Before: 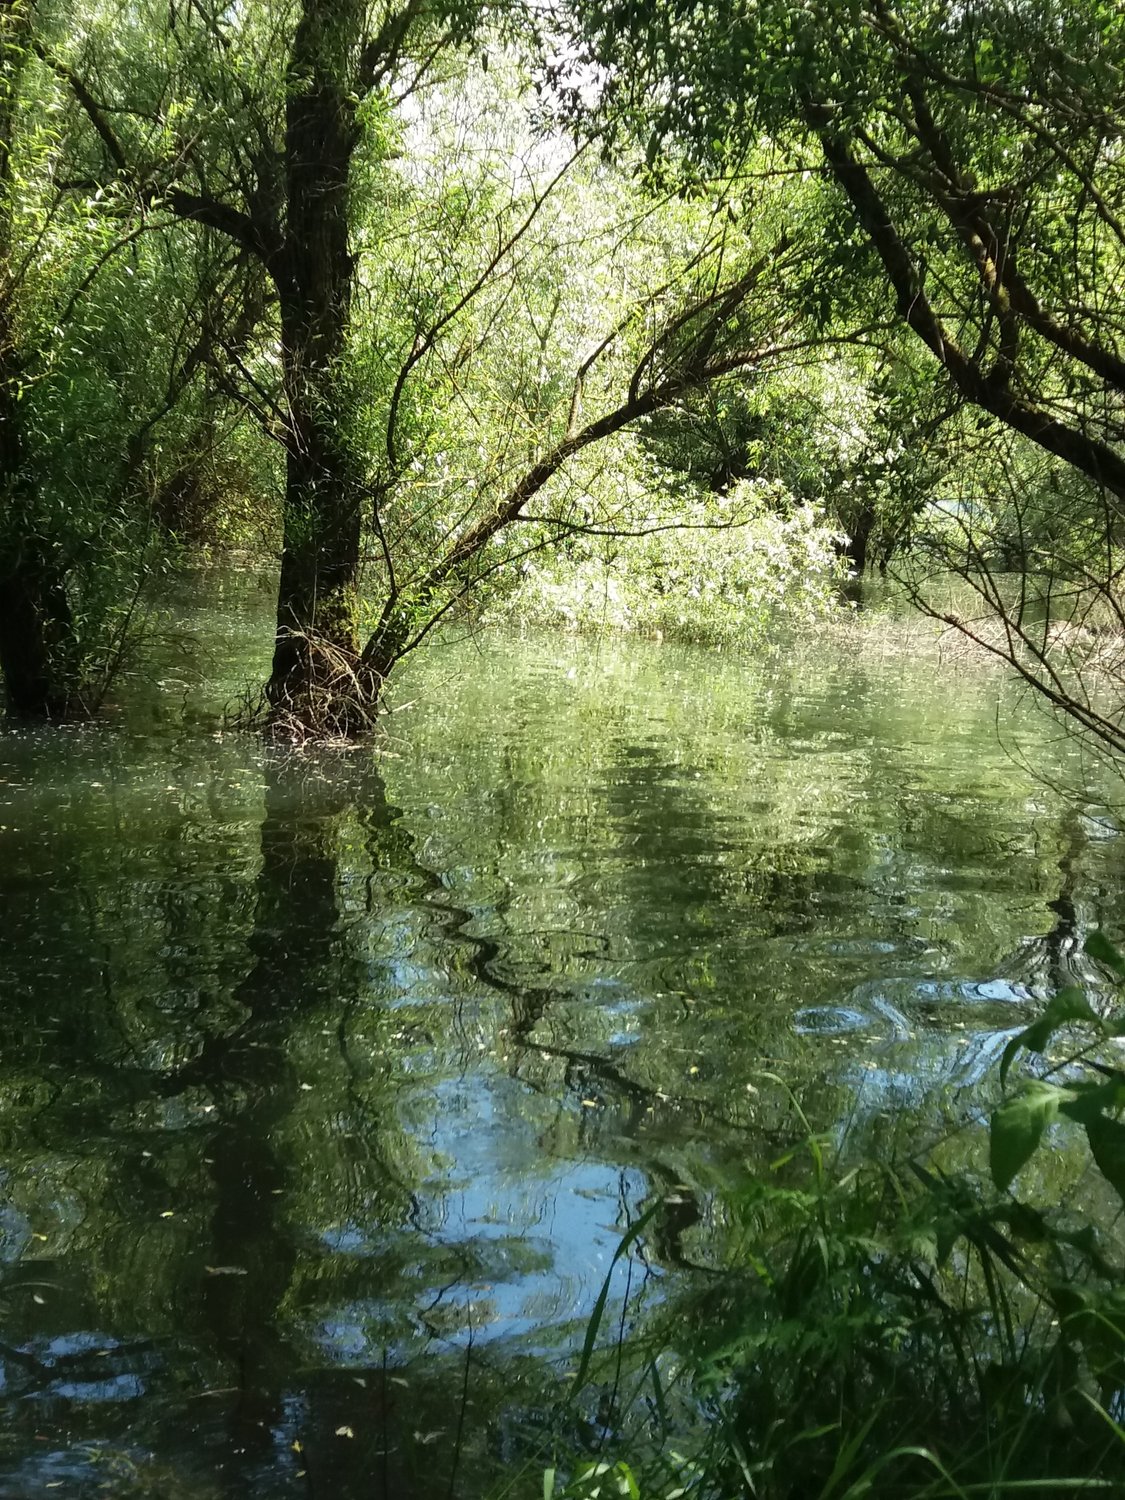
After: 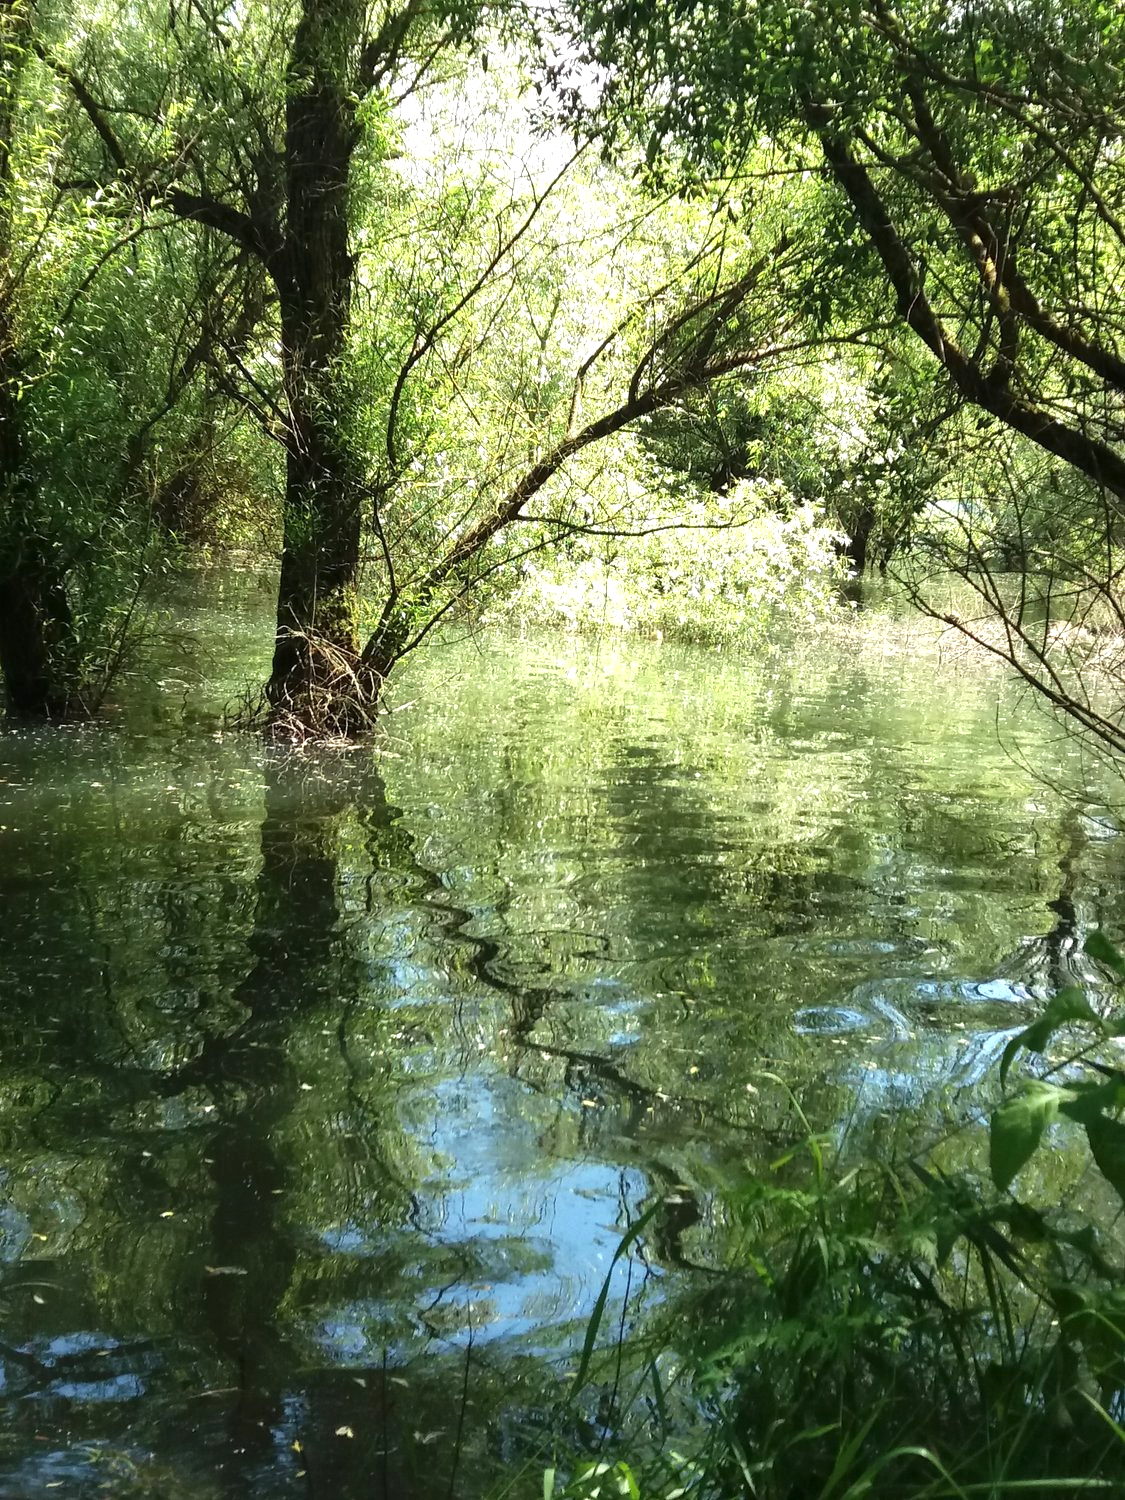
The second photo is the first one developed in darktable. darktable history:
exposure: exposure 0.576 EV, compensate highlight preservation false
